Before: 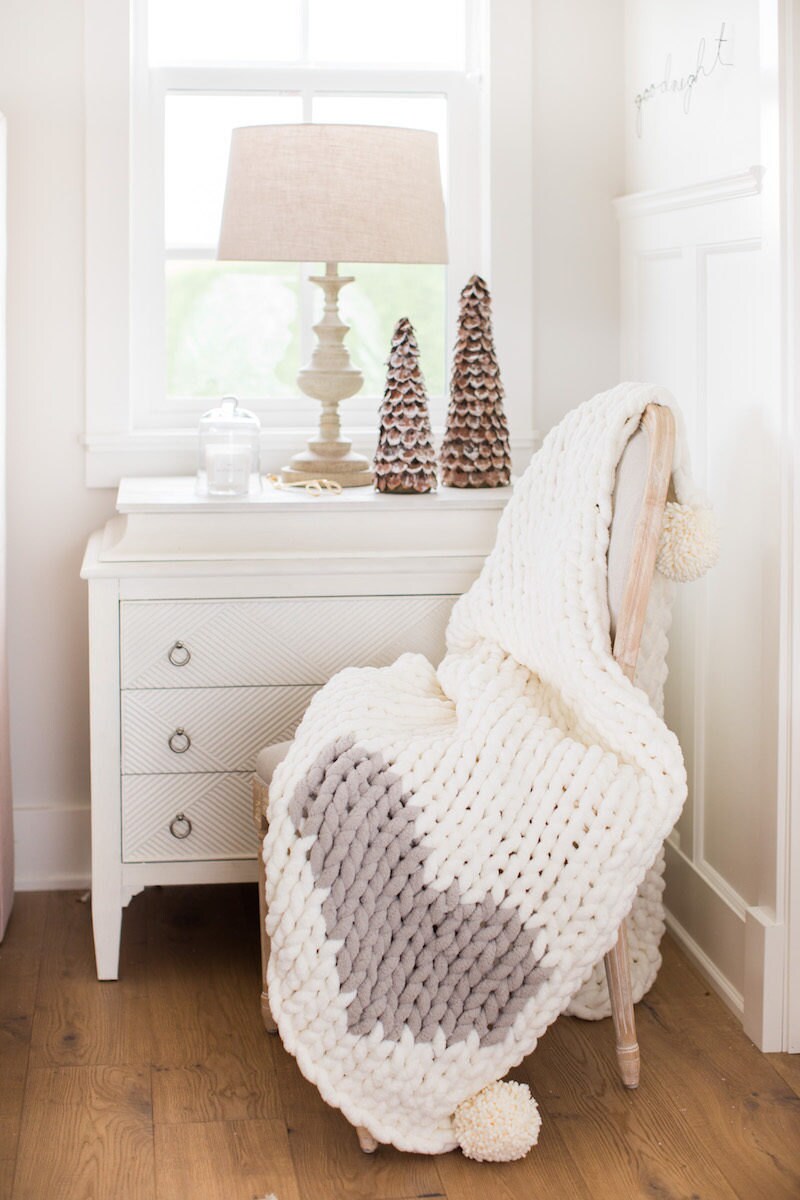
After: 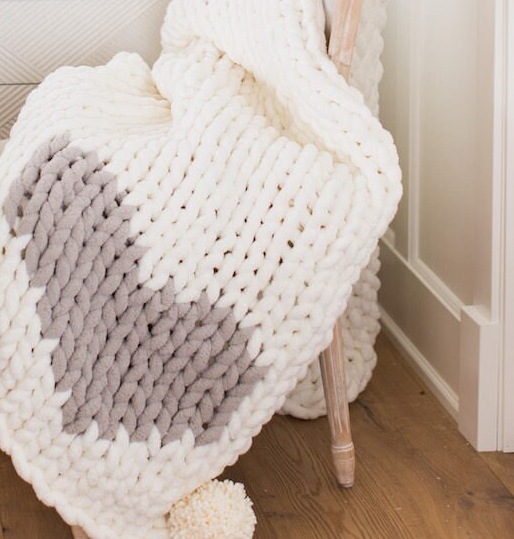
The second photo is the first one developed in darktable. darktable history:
crop and rotate: left 35.633%, top 50.129%, bottom 4.943%
